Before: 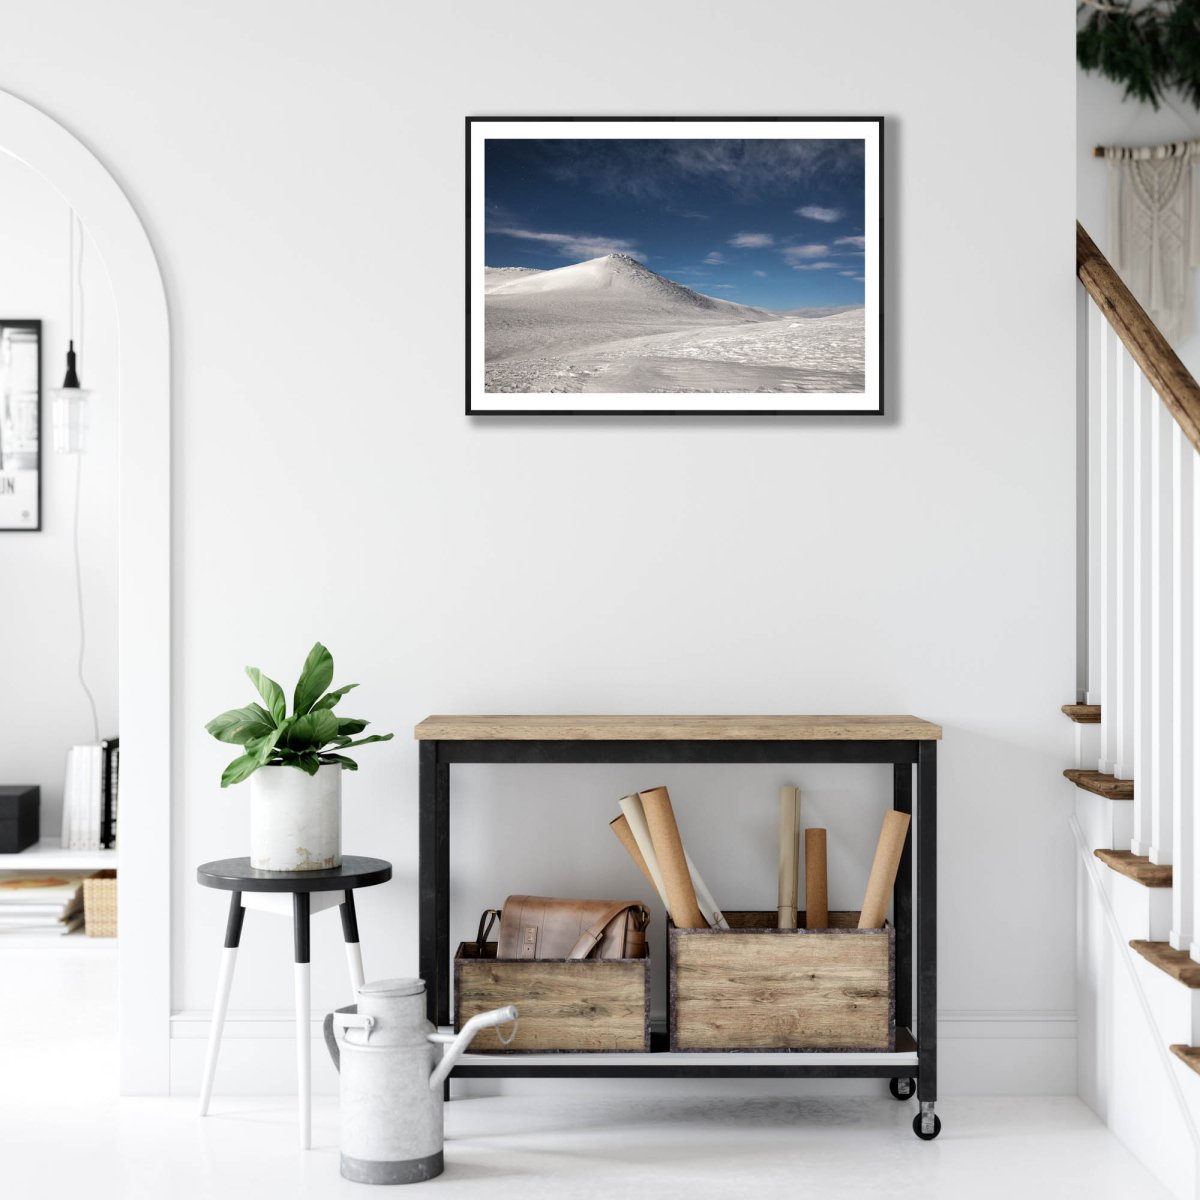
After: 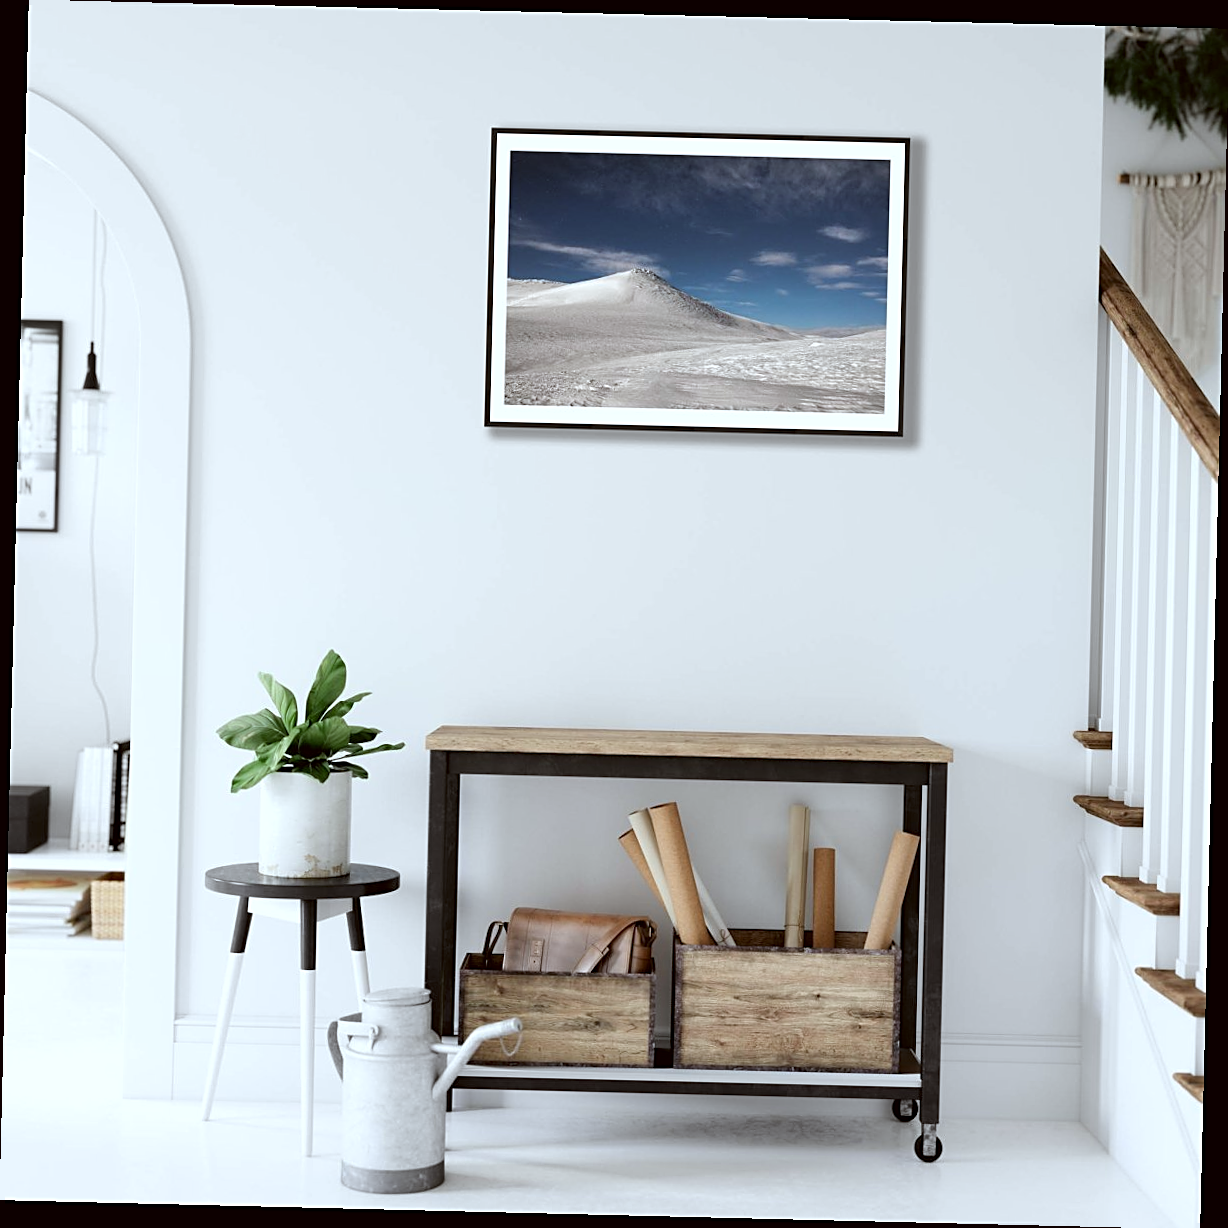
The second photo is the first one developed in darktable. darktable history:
color correction: highlights a* -3.21, highlights b* -6.39, shadows a* 3.15, shadows b* 5.65
crop and rotate: angle -1.4°
sharpen: amount 0.47
